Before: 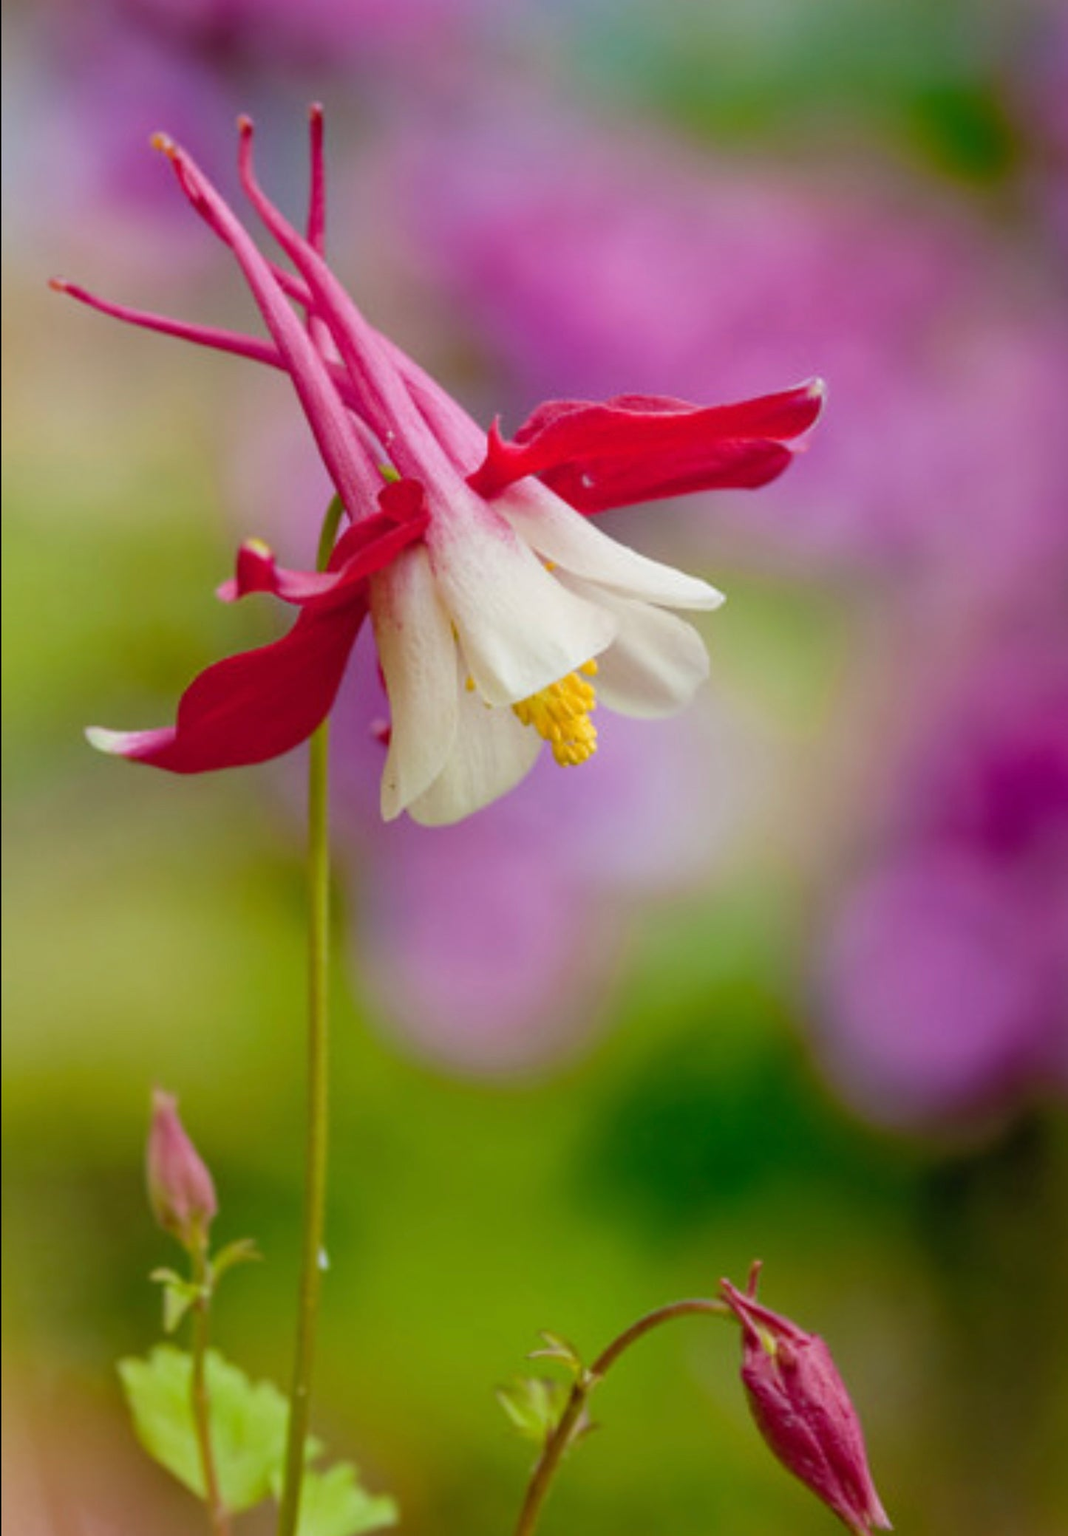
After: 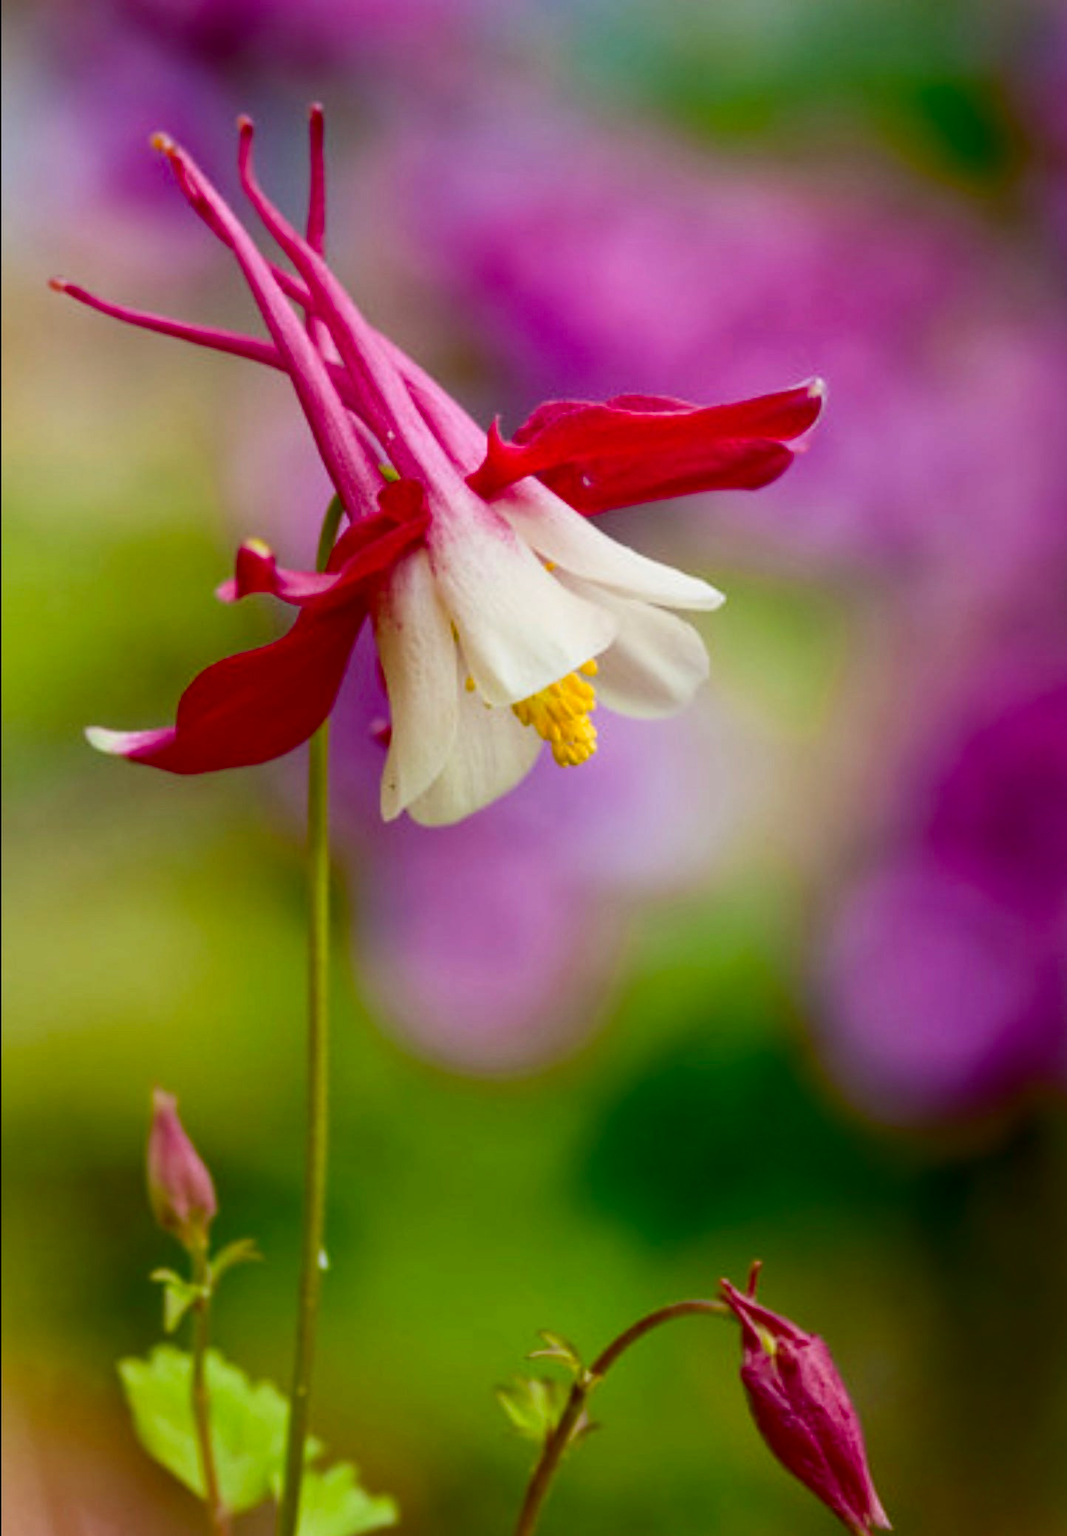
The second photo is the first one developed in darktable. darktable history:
contrast brightness saturation: contrast 0.189, brightness -0.104, saturation 0.208
exposure: compensate exposure bias true, compensate highlight preservation false
